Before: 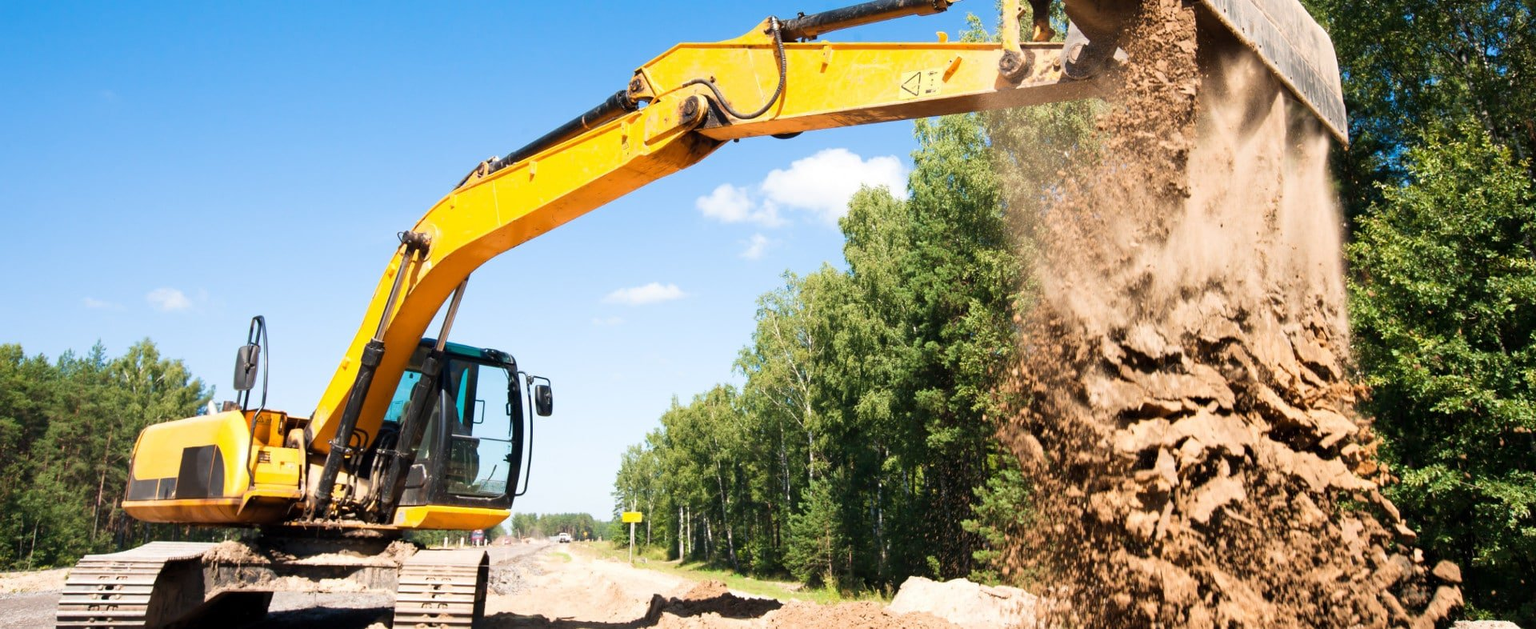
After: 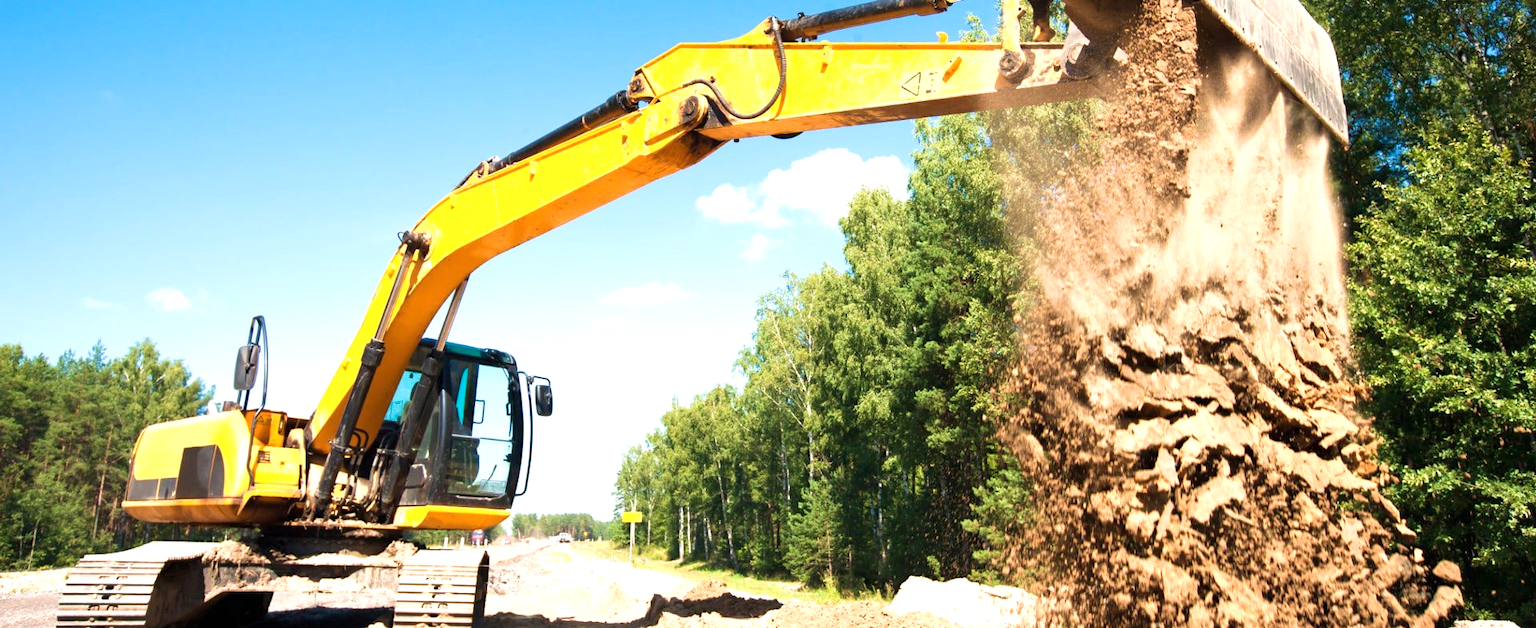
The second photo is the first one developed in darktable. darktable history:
exposure: black level correction 0, exposure 0.5 EV, compensate highlight preservation false
velvia: on, module defaults
